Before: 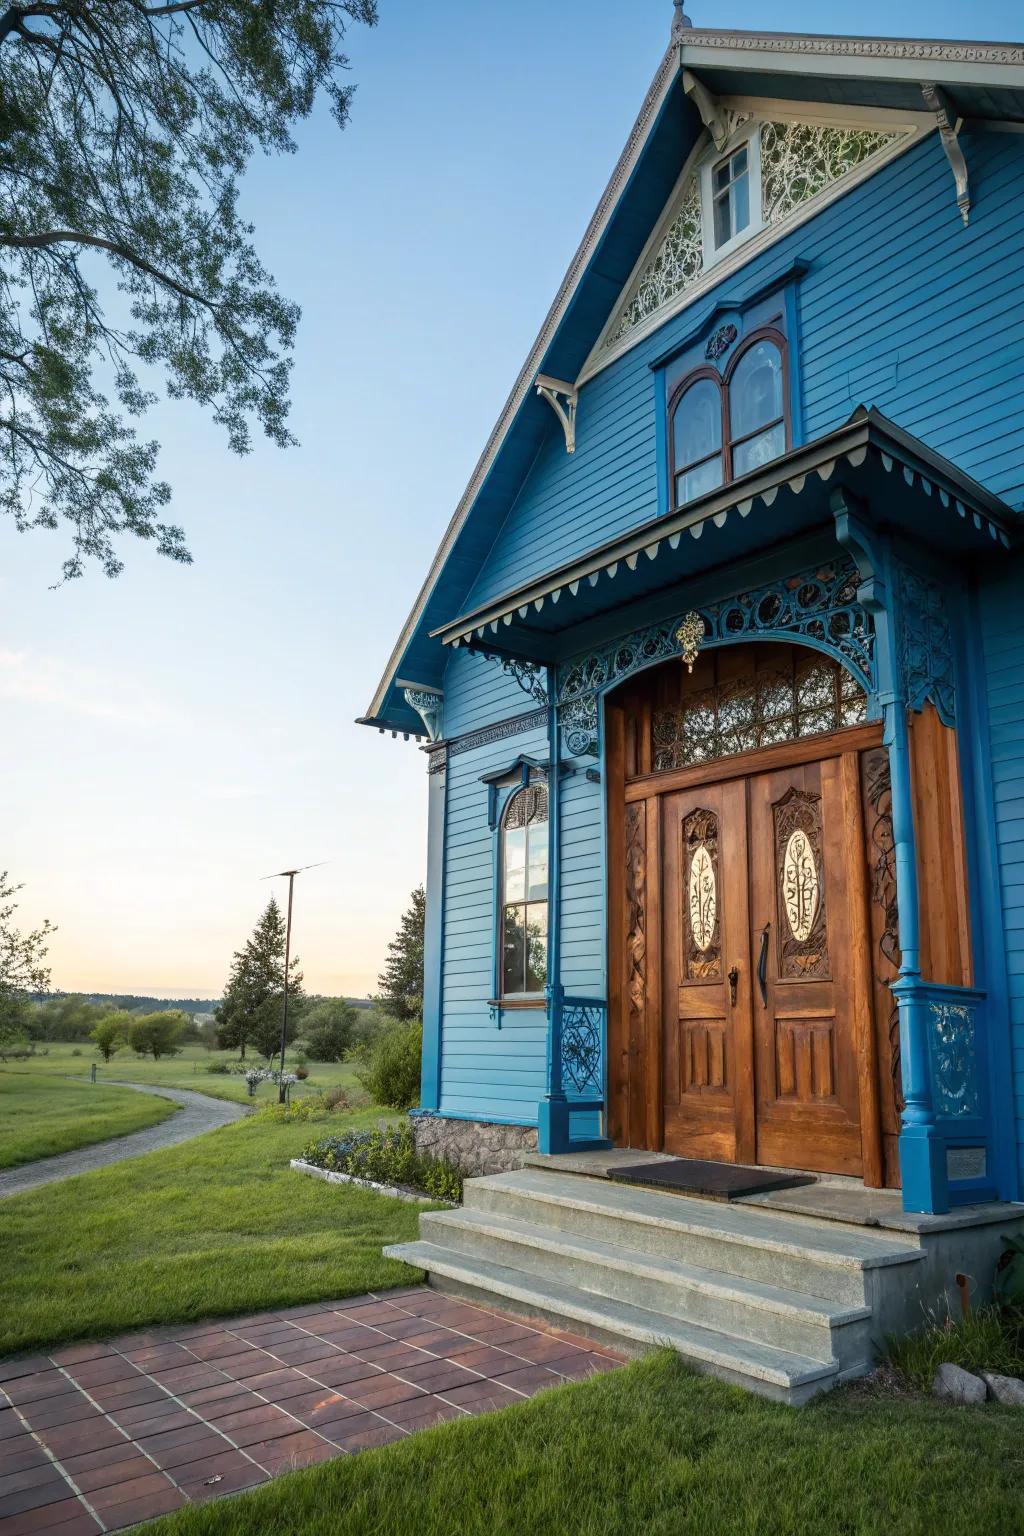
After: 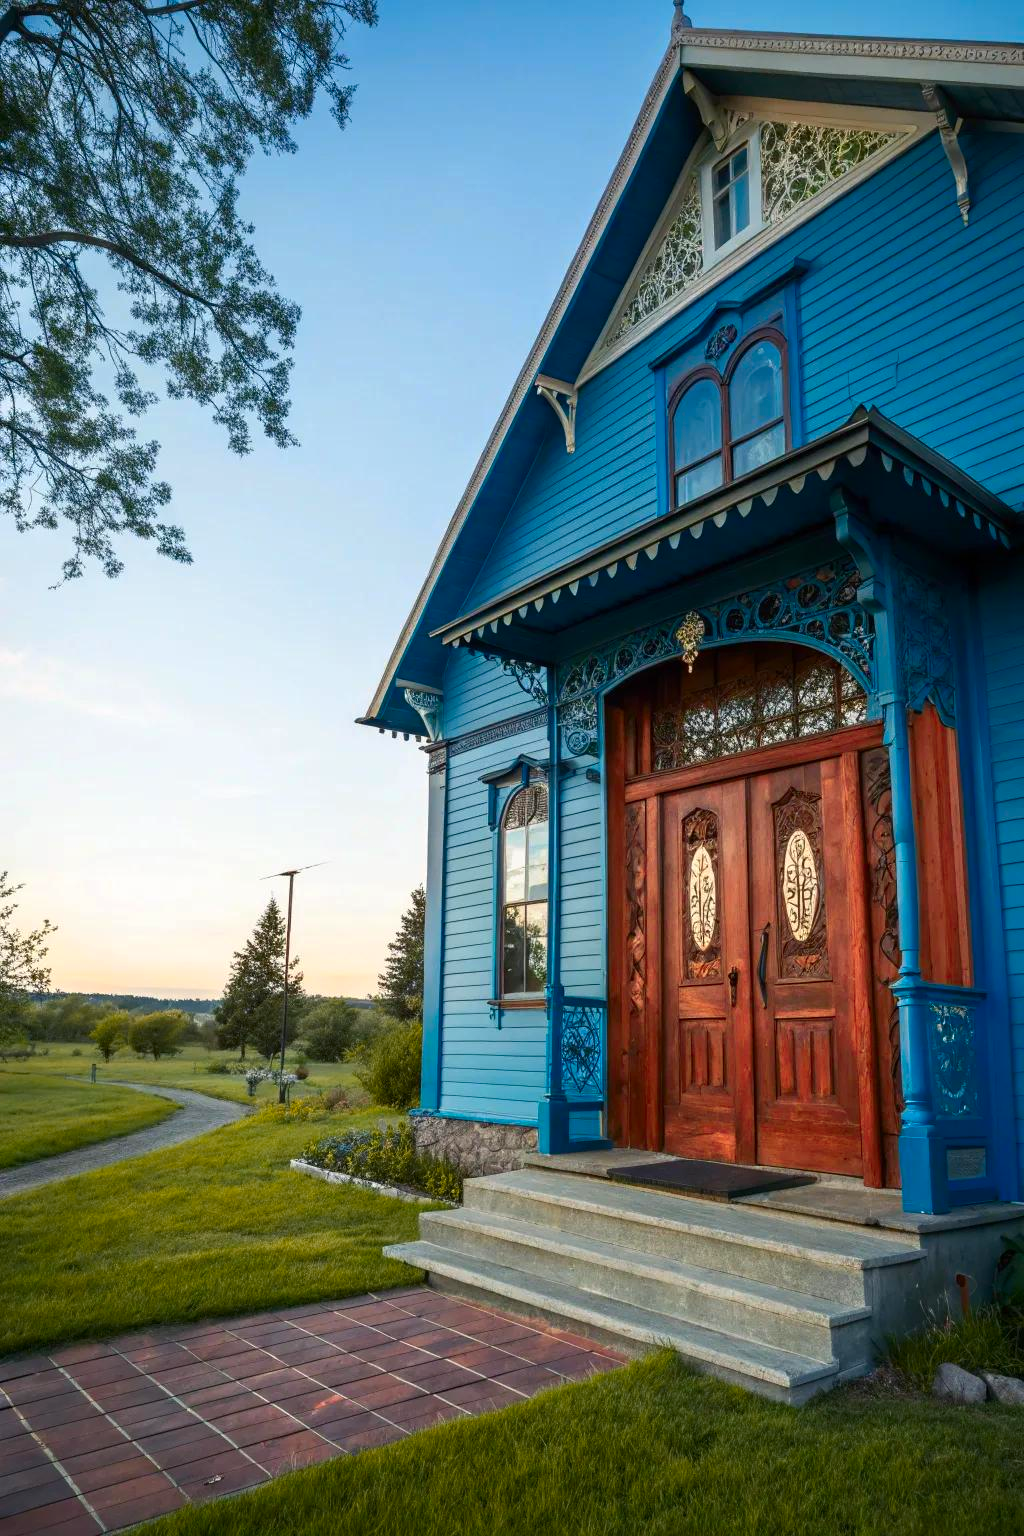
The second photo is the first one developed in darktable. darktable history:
tone curve: curves: ch0 [(0, 0) (0.405, 0.351) (1, 1)], color space Lab, independent channels, preserve colors none
color zones: curves: ch1 [(0.24, 0.634) (0.75, 0.5)]; ch2 [(0.253, 0.437) (0.745, 0.491)]
